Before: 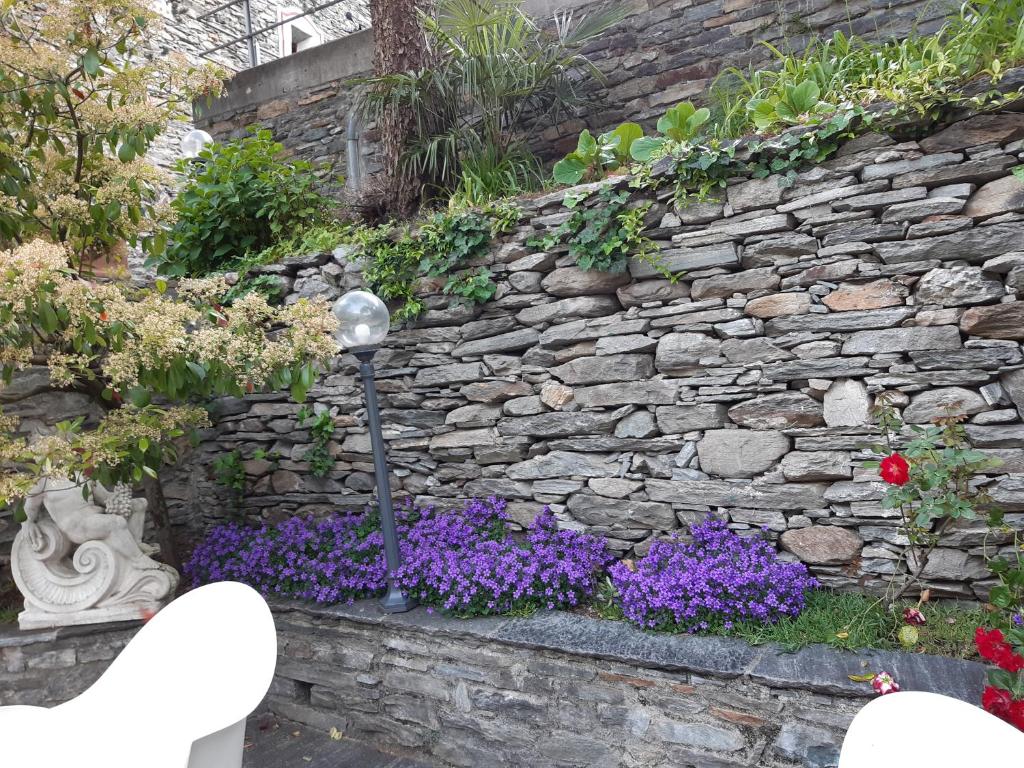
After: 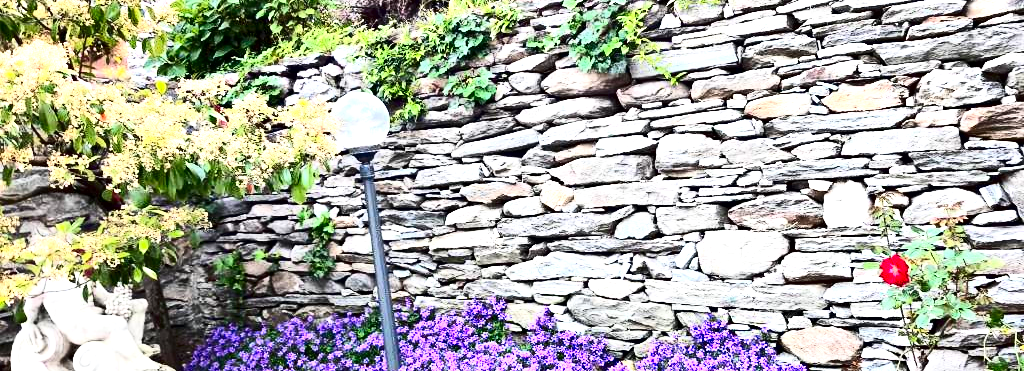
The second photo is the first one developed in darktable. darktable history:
crop and rotate: top 25.921%, bottom 25.733%
contrast brightness saturation: contrast 0.399, brightness 0.114, saturation 0.212
contrast equalizer: y [[0.6 ×6], [0.55 ×6], [0 ×6], [0 ×6], [0 ×6]]
color zones: curves: ch1 [(0, 0.469) (0.01, 0.469) (0.12, 0.446) (0.248, 0.469) (0.5, 0.5) (0.748, 0.5) (0.99, 0.469) (1, 0.469)]
exposure: black level correction 0, exposure 1.199 EV, compensate highlight preservation false
